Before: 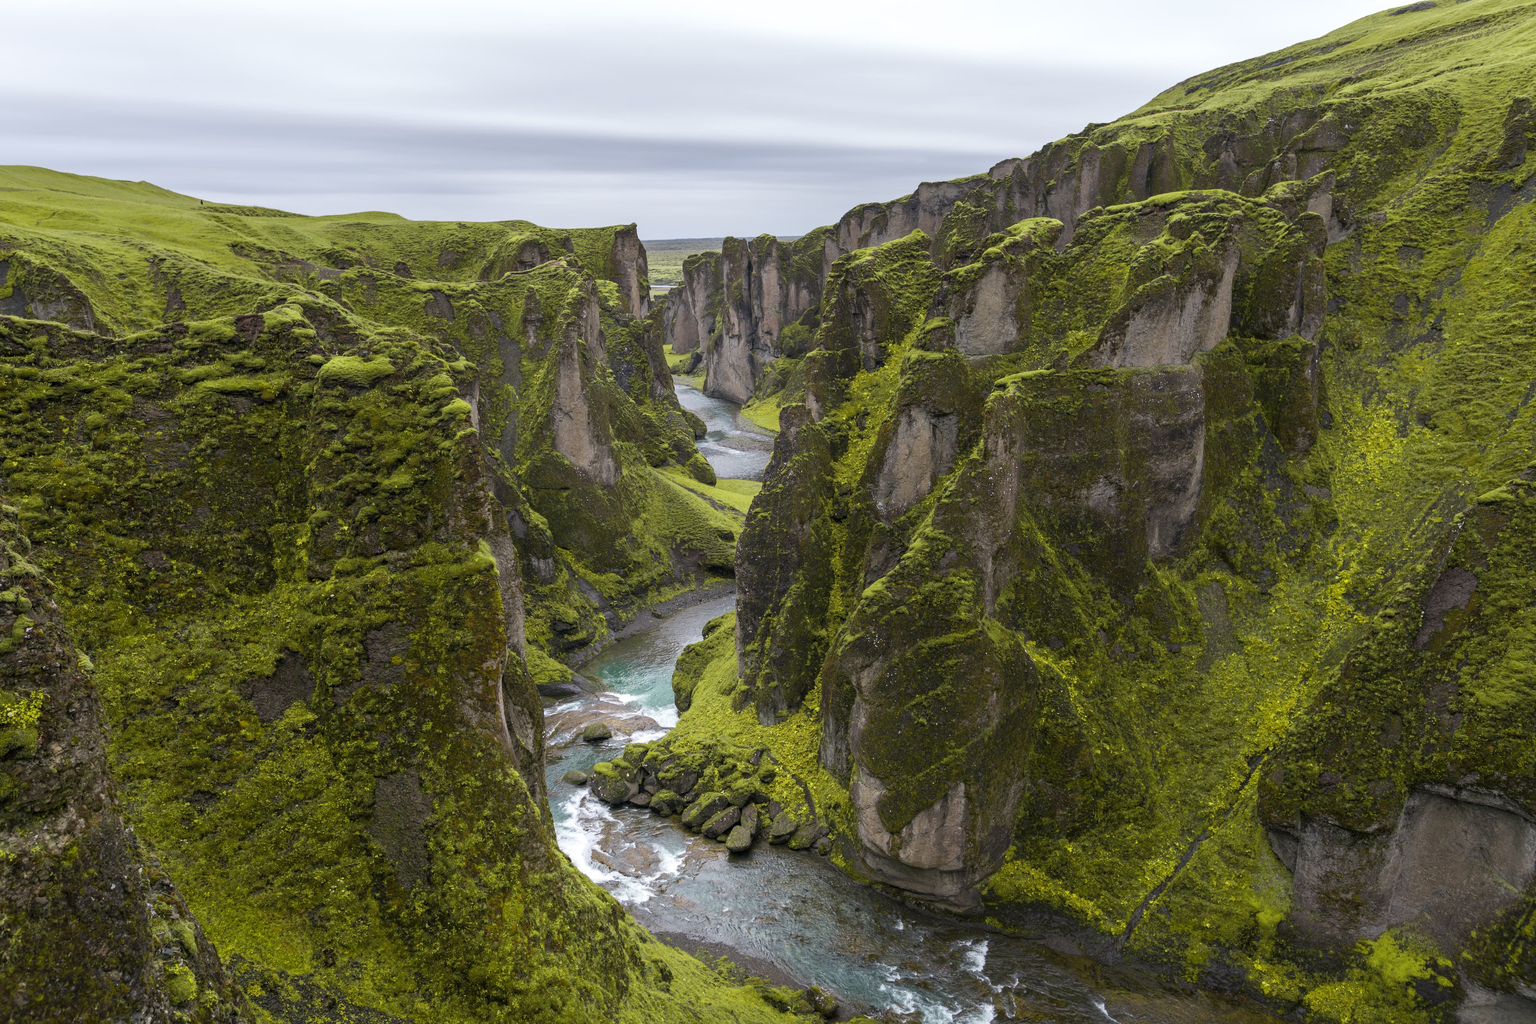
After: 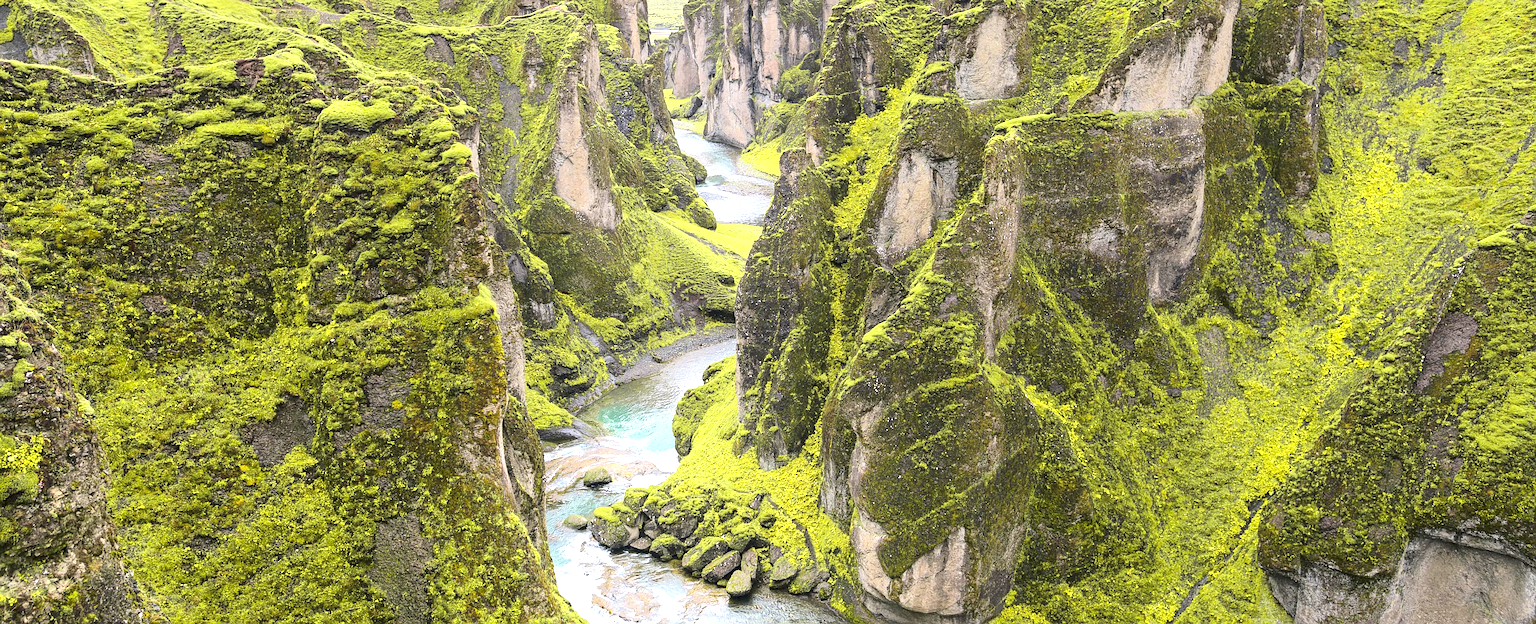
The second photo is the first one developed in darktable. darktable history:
crop and rotate: top 25.016%, bottom 13.959%
sharpen: on, module defaults
exposure: black level correction 0, exposure 1.387 EV, compensate highlight preservation false
tone curve: curves: ch0 [(0, 0) (0.003, 0.045) (0.011, 0.054) (0.025, 0.069) (0.044, 0.083) (0.069, 0.101) (0.1, 0.119) (0.136, 0.146) (0.177, 0.177) (0.224, 0.221) (0.277, 0.277) (0.335, 0.362) (0.399, 0.452) (0.468, 0.571) (0.543, 0.666) (0.623, 0.758) (0.709, 0.853) (0.801, 0.896) (0.898, 0.945) (1, 1)], color space Lab, linked channels, preserve colors none
